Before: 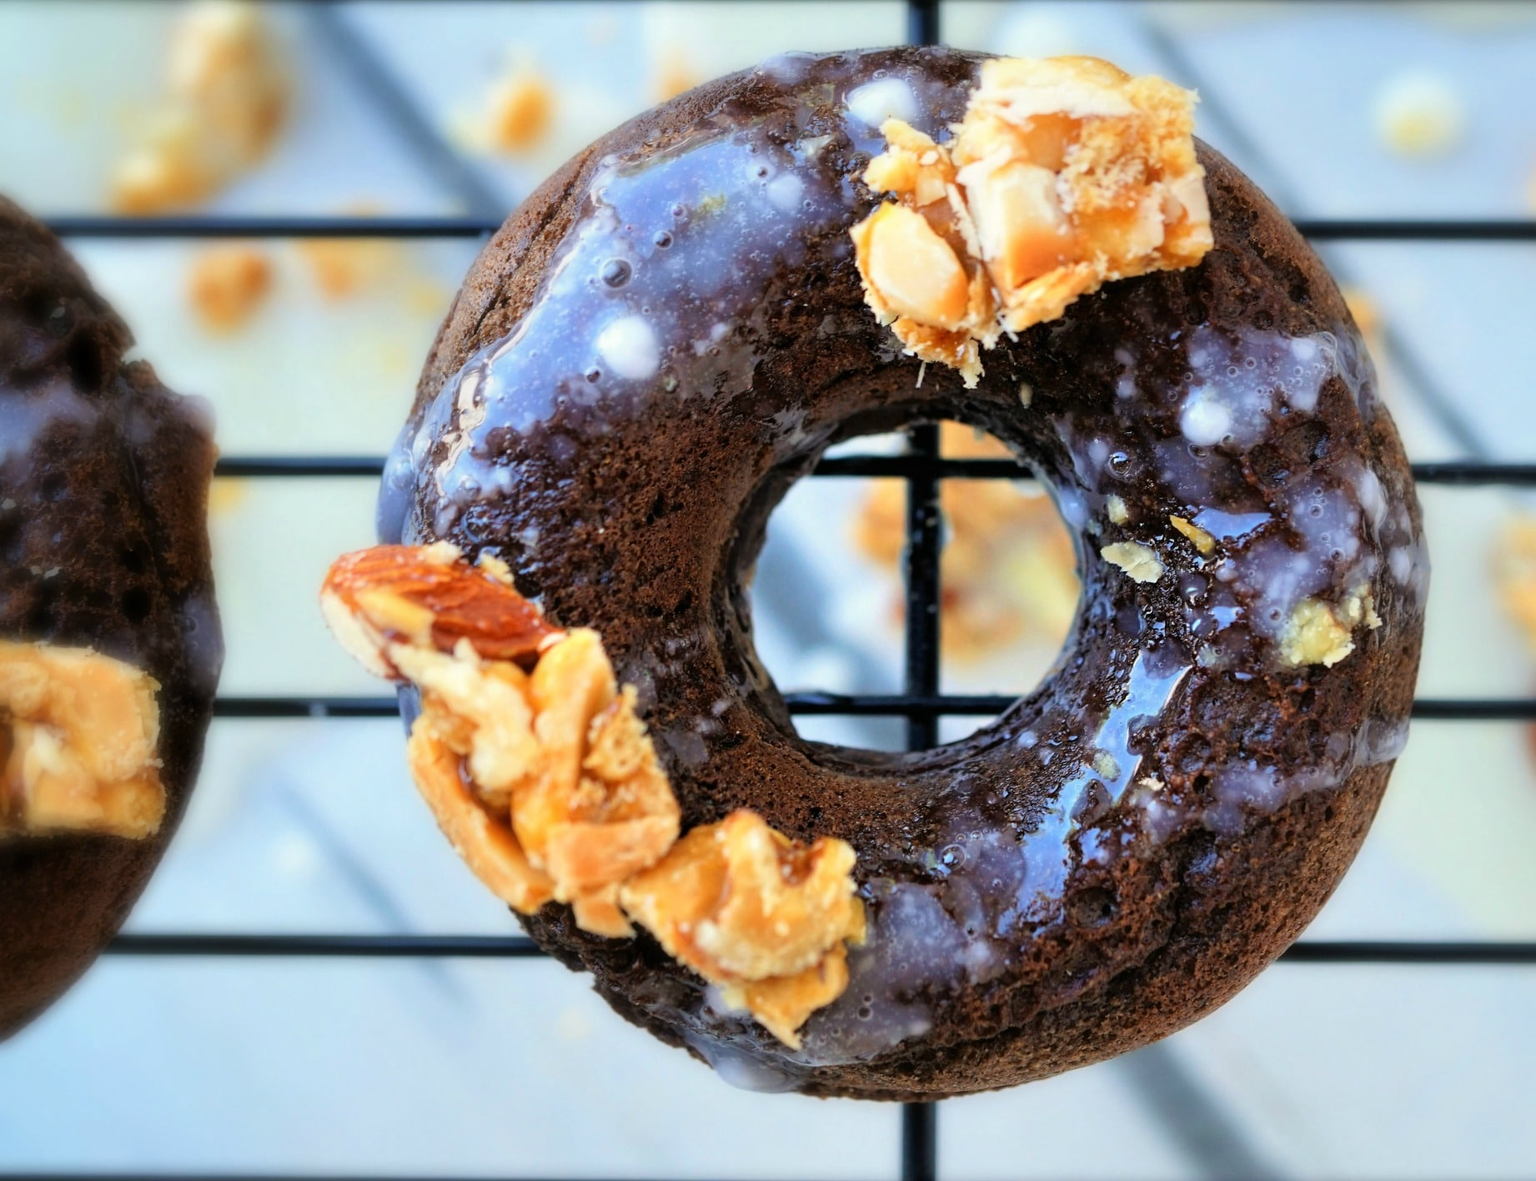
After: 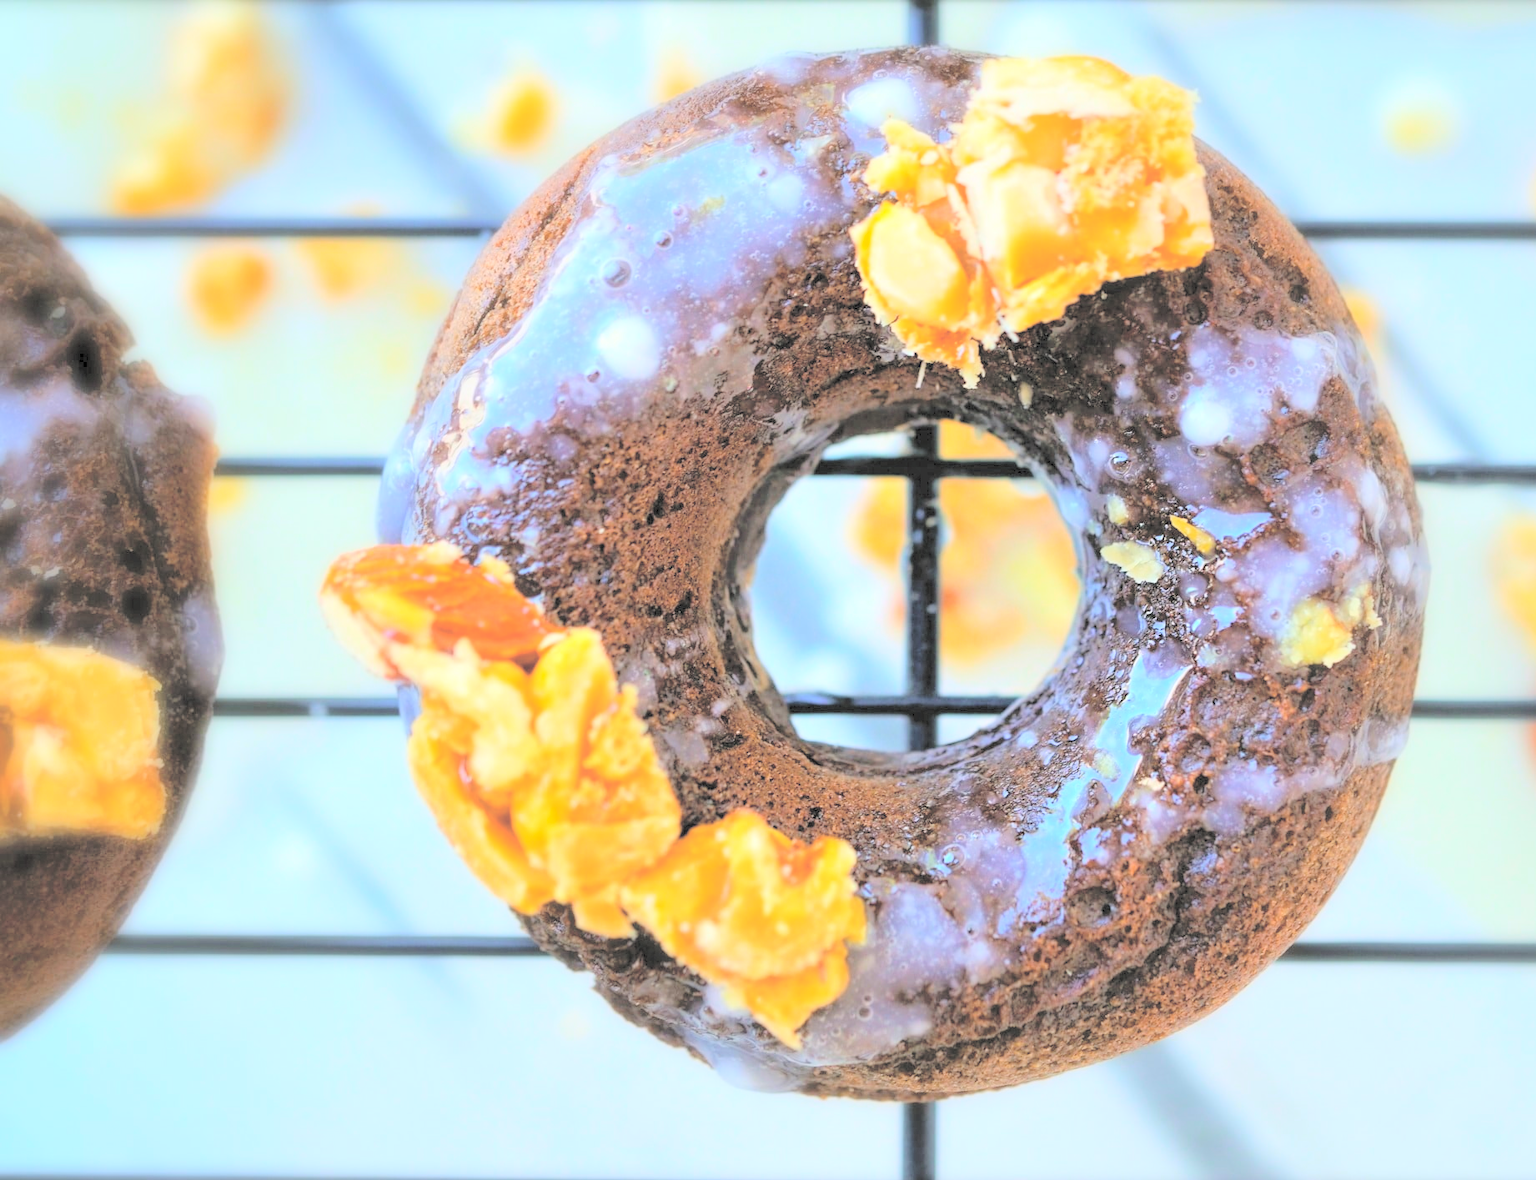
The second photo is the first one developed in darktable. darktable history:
color balance rgb: perceptual saturation grading › global saturation 20%, global vibrance 20%
contrast brightness saturation: brightness 1
